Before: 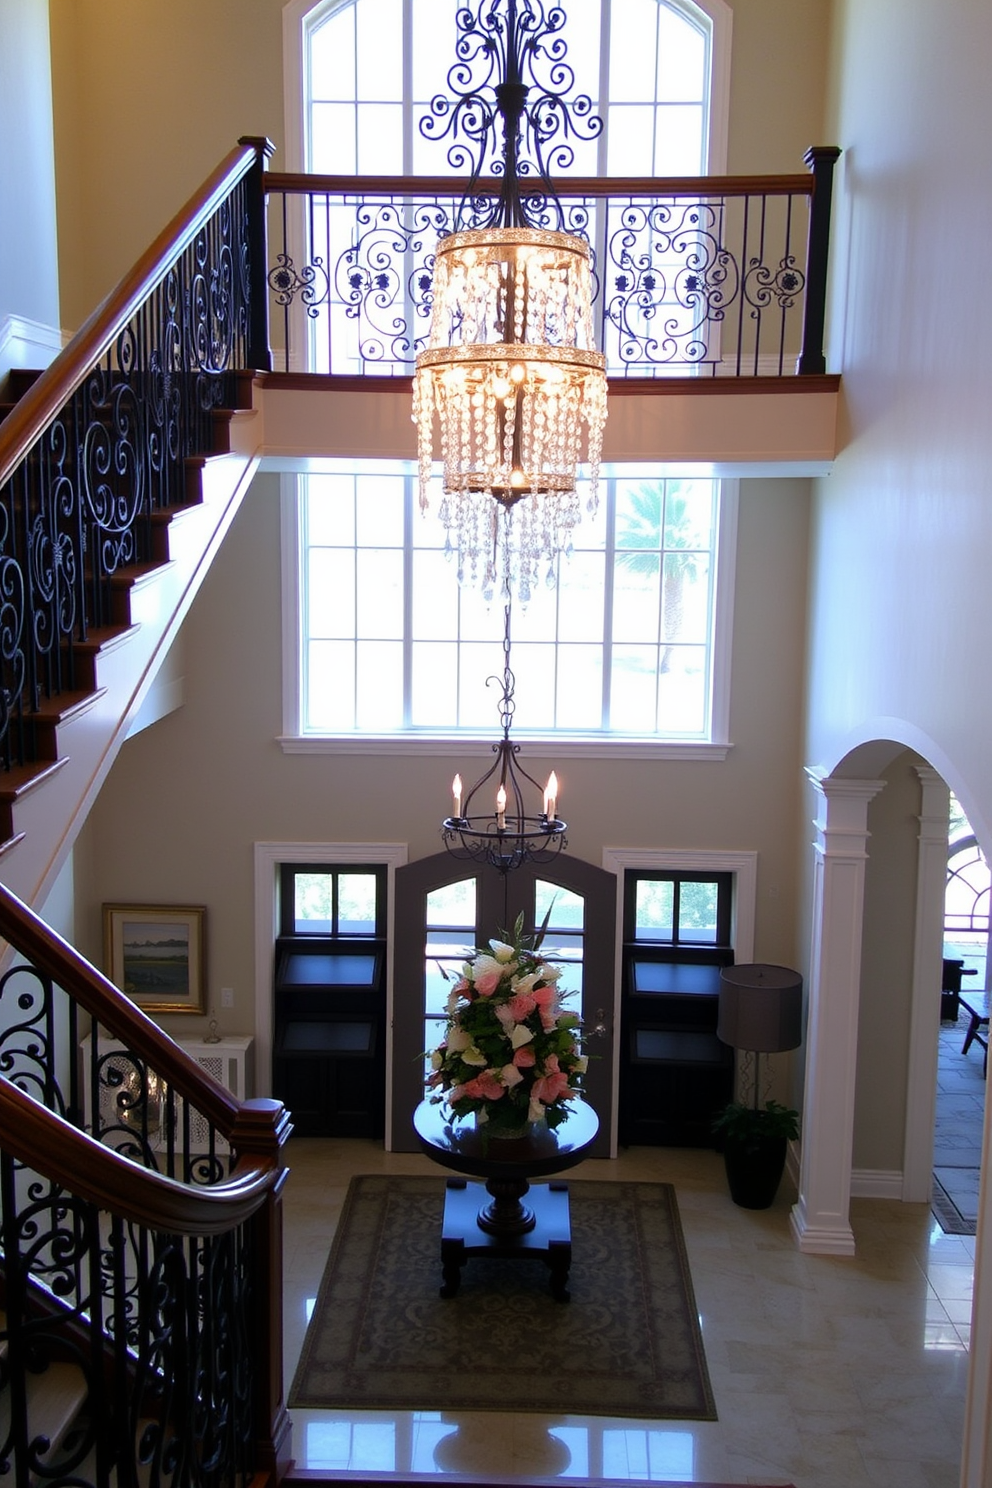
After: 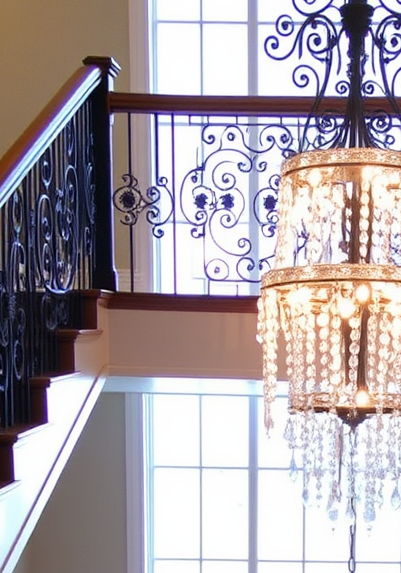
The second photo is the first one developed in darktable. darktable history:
crop: left 15.689%, top 5.426%, right 43.854%, bottom 56.046%
